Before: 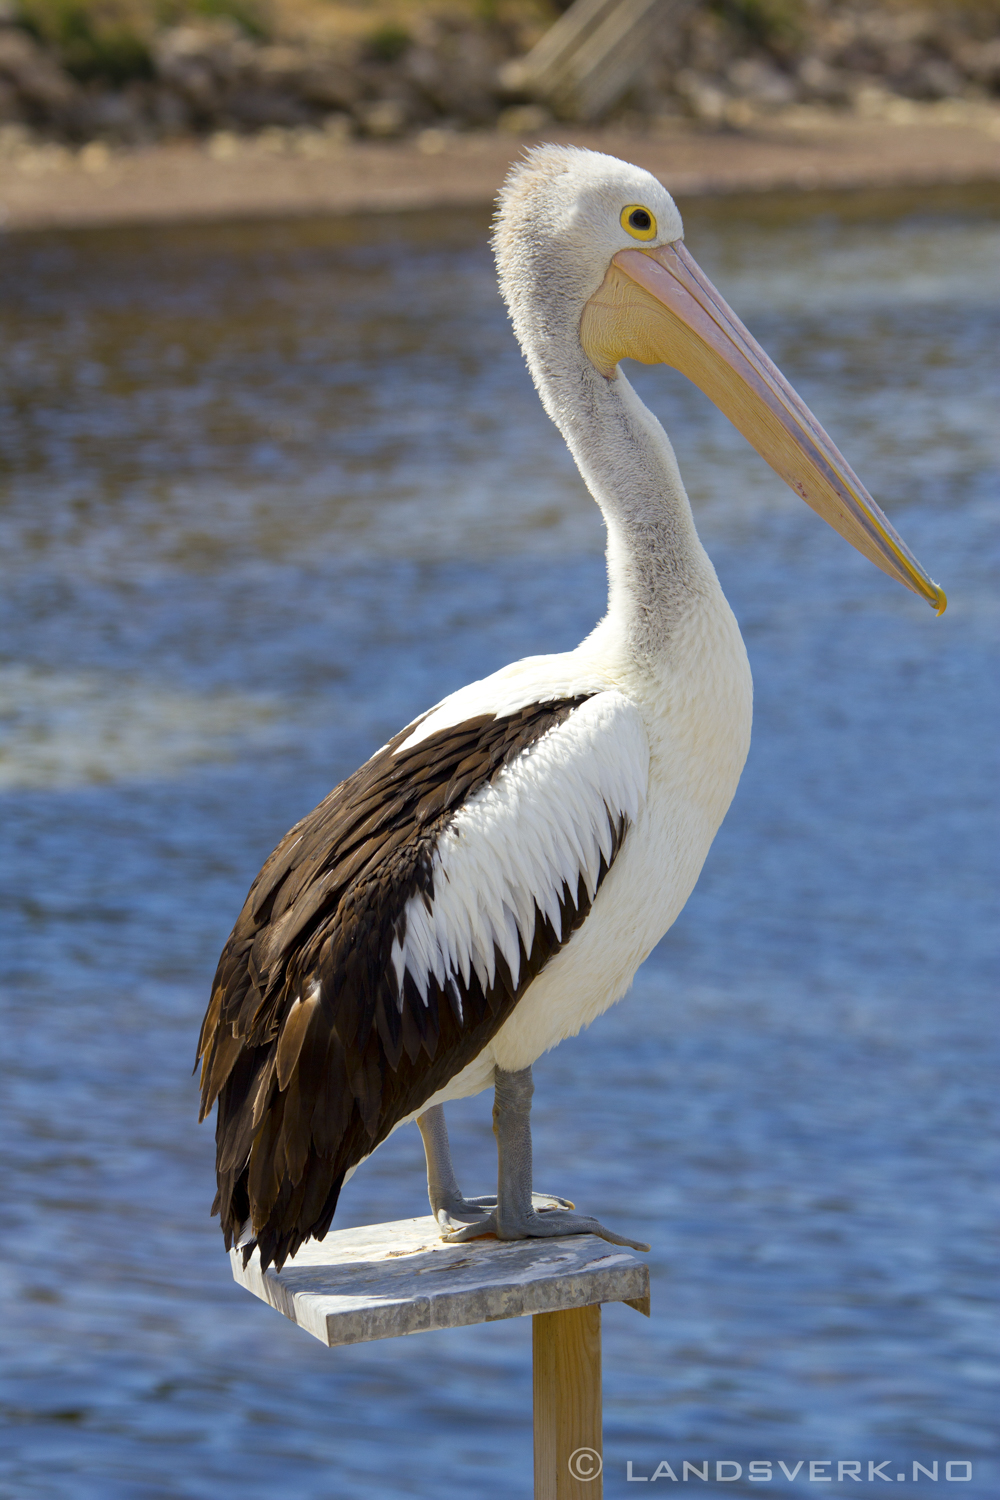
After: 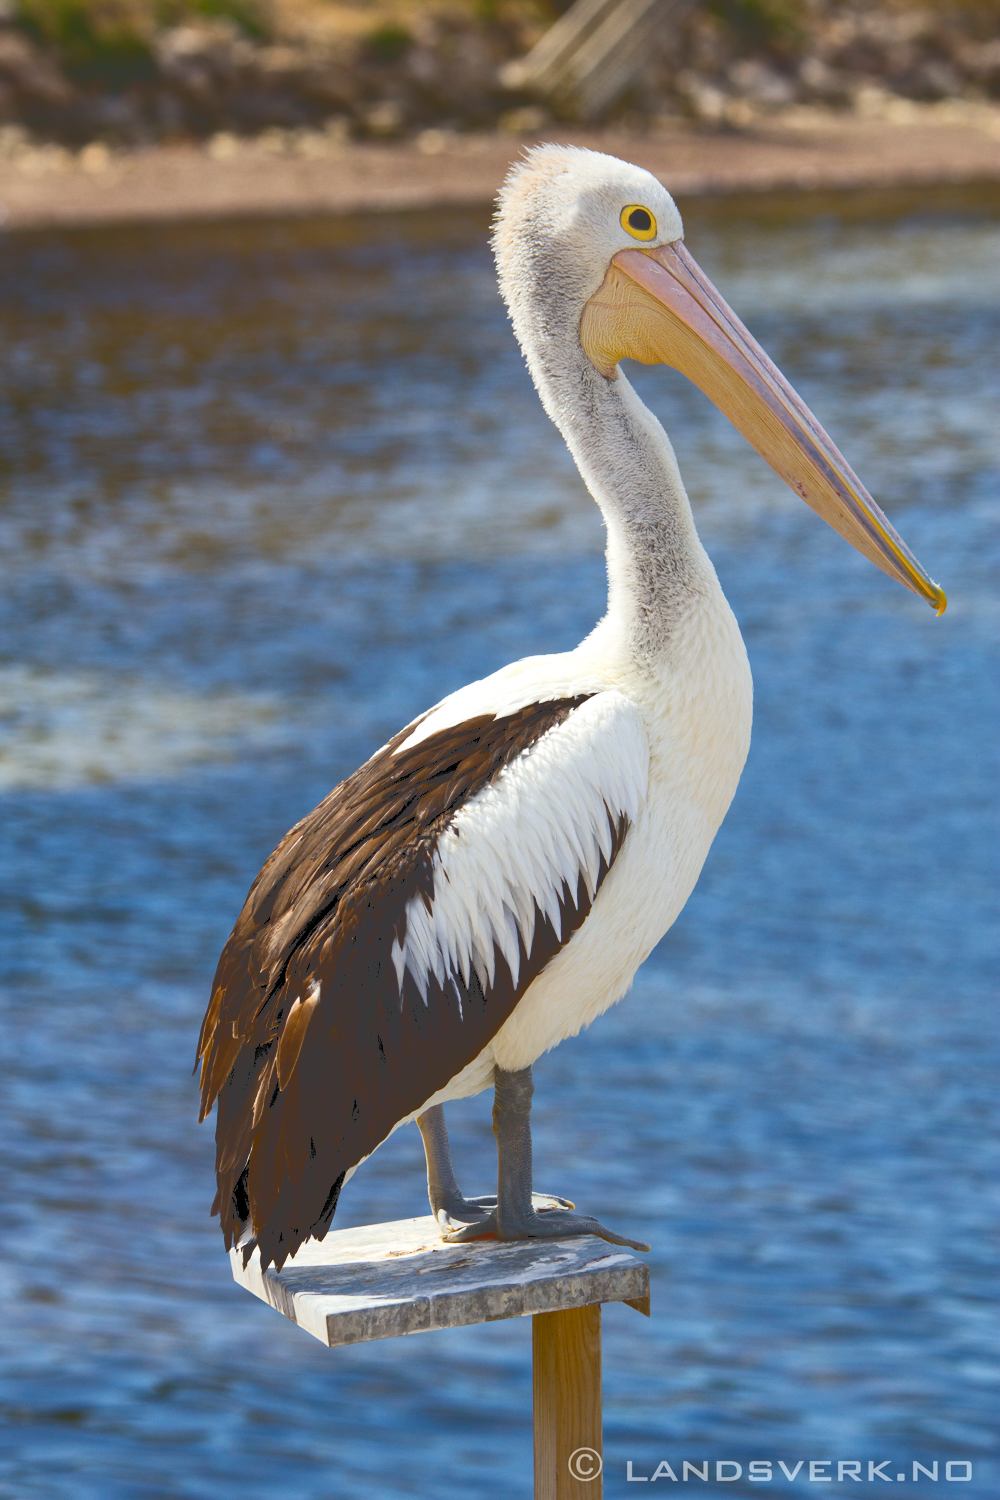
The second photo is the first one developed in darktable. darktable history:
tone curve: curves: ch0 [(0, 0) (0.003, 0.235) (0.011, 0.235) (0.025, 0.235) (0.044, 0.235) (0.069, 0.235) (0.1, 0.237) (0.136, 0.239) (0.177, 0.243) (0.224, 0.256) (0.277, 0.287) (0.335, 0.329) (0.399, 0.391) (0.468, 0.476) (0.543, 0.574) (0.623, 0.683) (0.709, 0.778) (0.801, 0.869) (0.898, 0.924) (1, 1)], color space Lab, independent channels, preserve colors none
